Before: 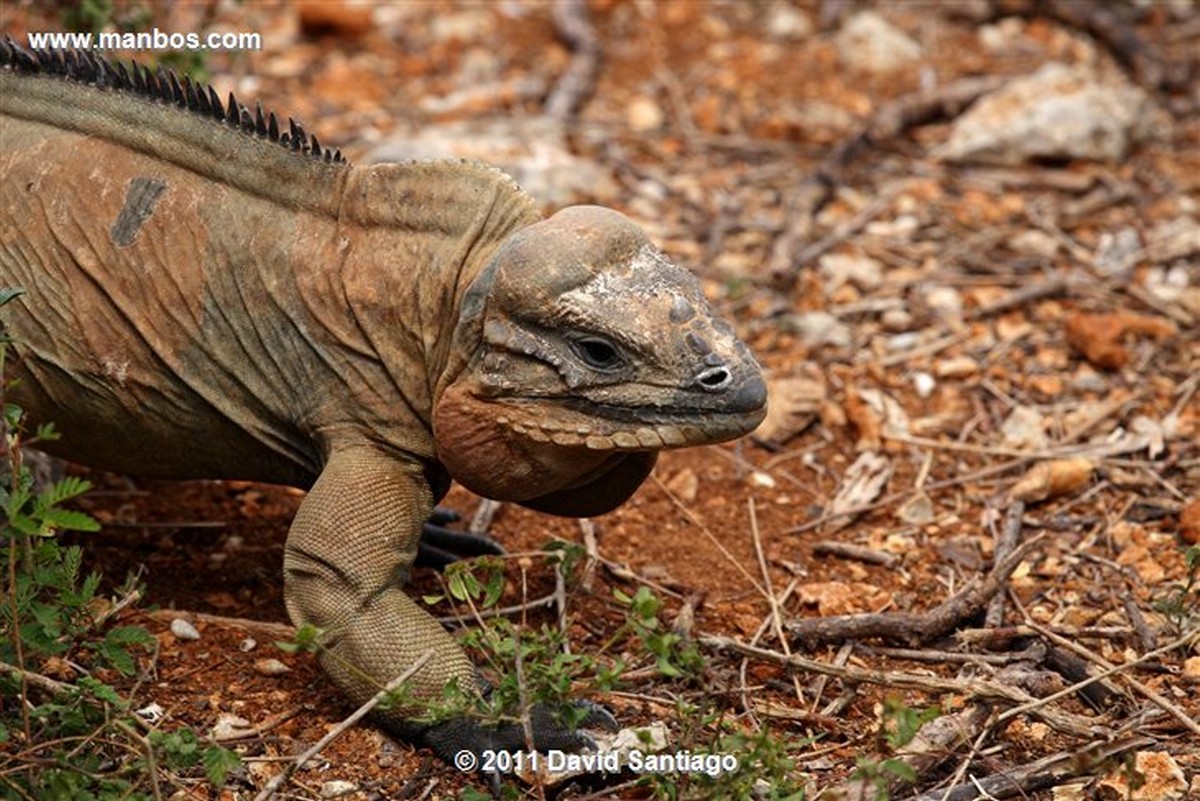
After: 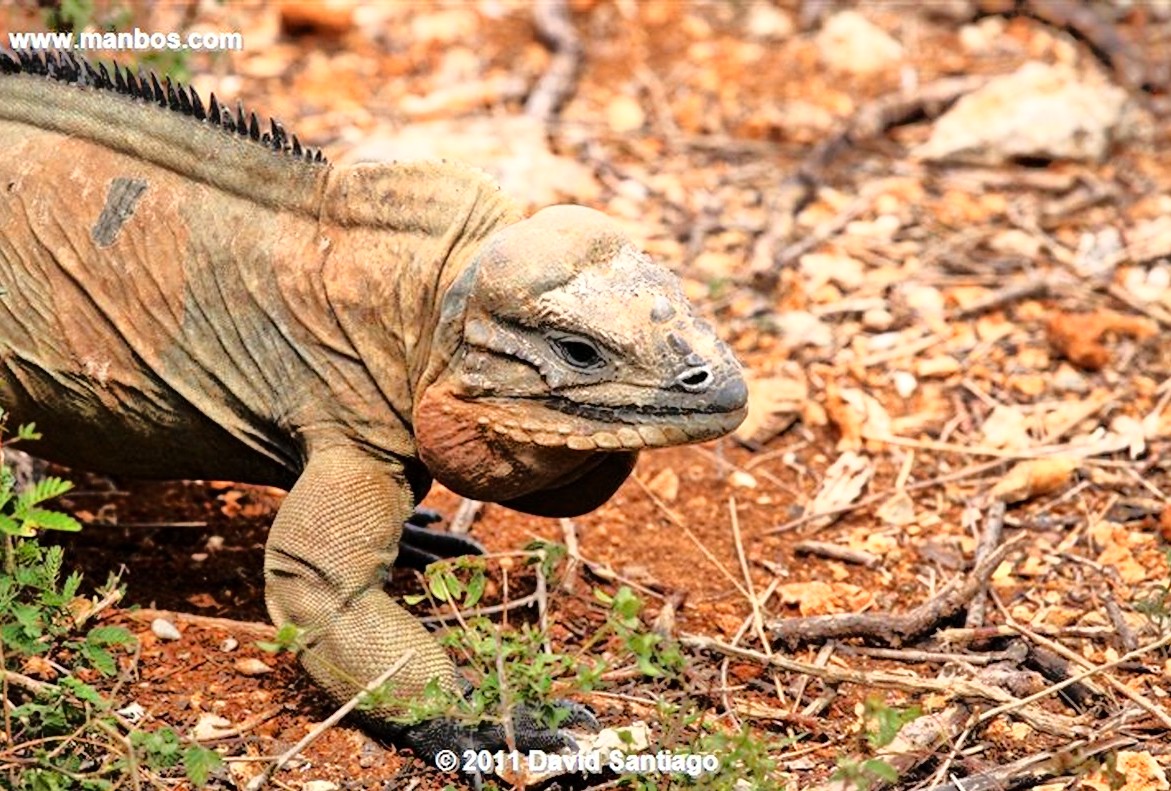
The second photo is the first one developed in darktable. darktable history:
base curve: curves: ch0 [(0, 0) (0.028, 0.03) (0.105, 0.232) (0.387, 0.748) (0.754, 0.968) (1, 1)]
crop and rotate: left 1.635%, right 0.728%, bottom 1.203%
tone equalizer: -8 EV -0.524 EV, -7 EV -0.346 EV, -6 EV -0.089 EV, -5 EV 0.441 EV, -4 EV 0.951 EV, -3 EV 0.823 EV, -2 EV -0.006 EV, -1 EV 0.135 EV, +0 EV -0.024 EV
